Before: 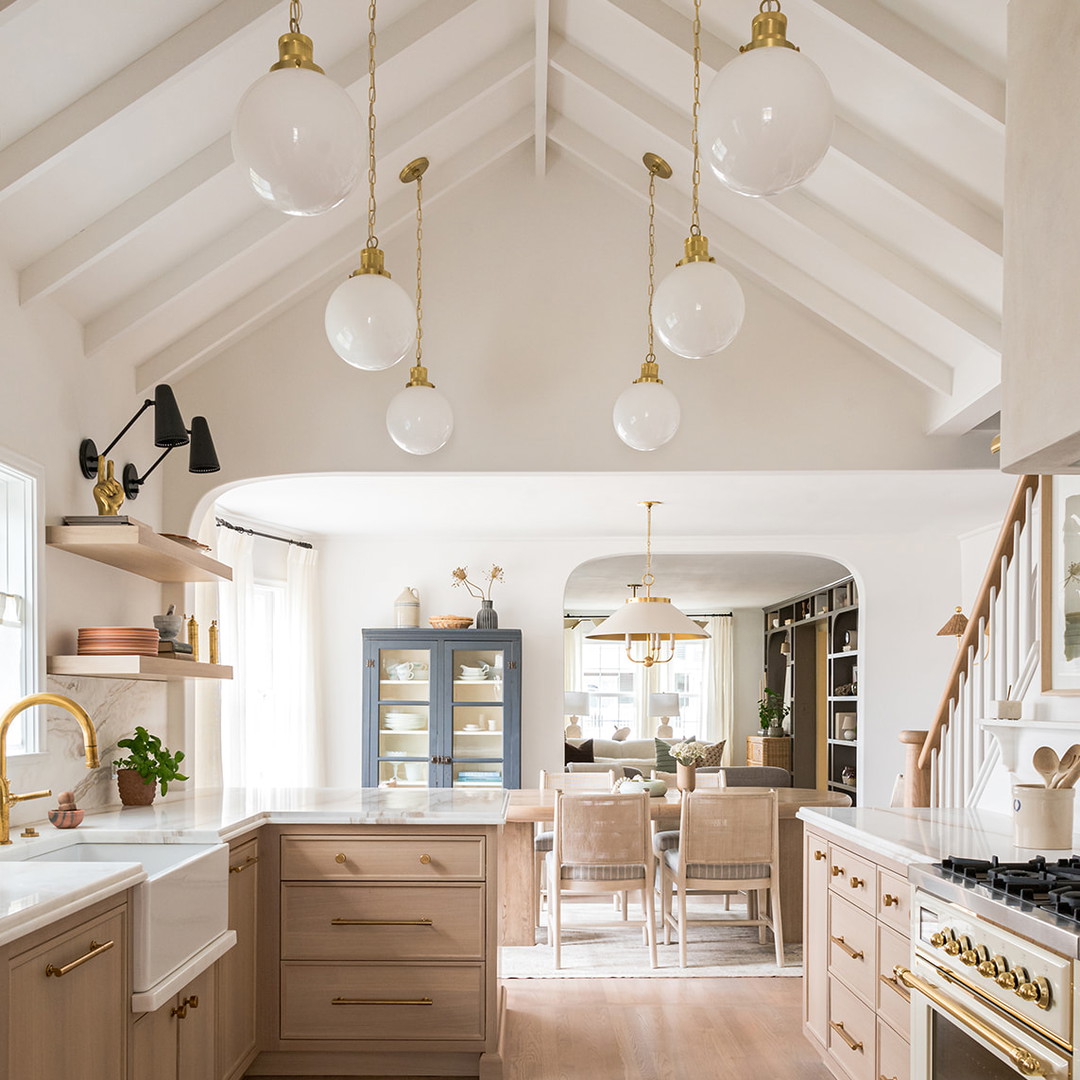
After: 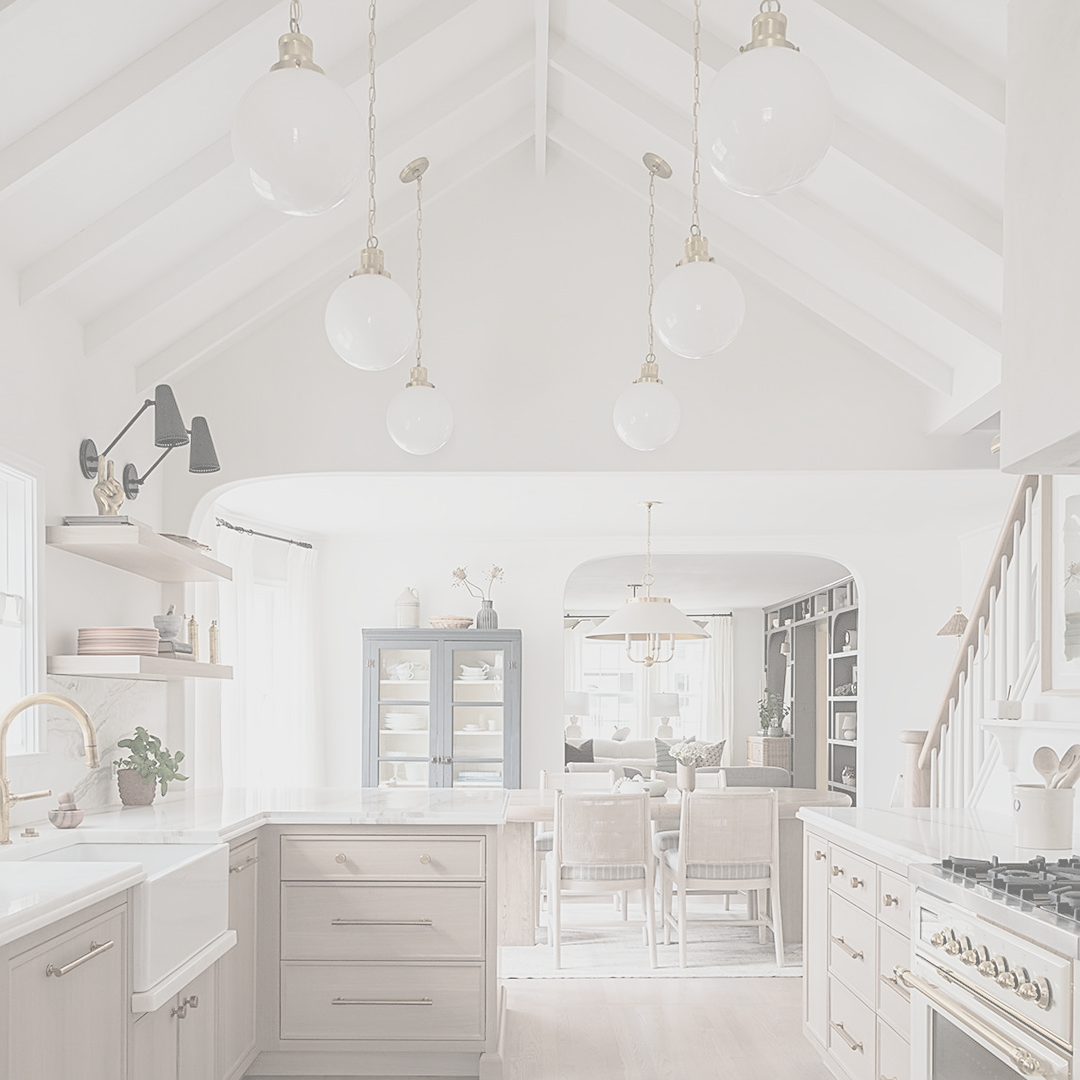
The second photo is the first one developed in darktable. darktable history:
sharpen: on, module defaults
contrast brightness saturation: contrast -0.32, brightness 0.75, saturation -0.78
